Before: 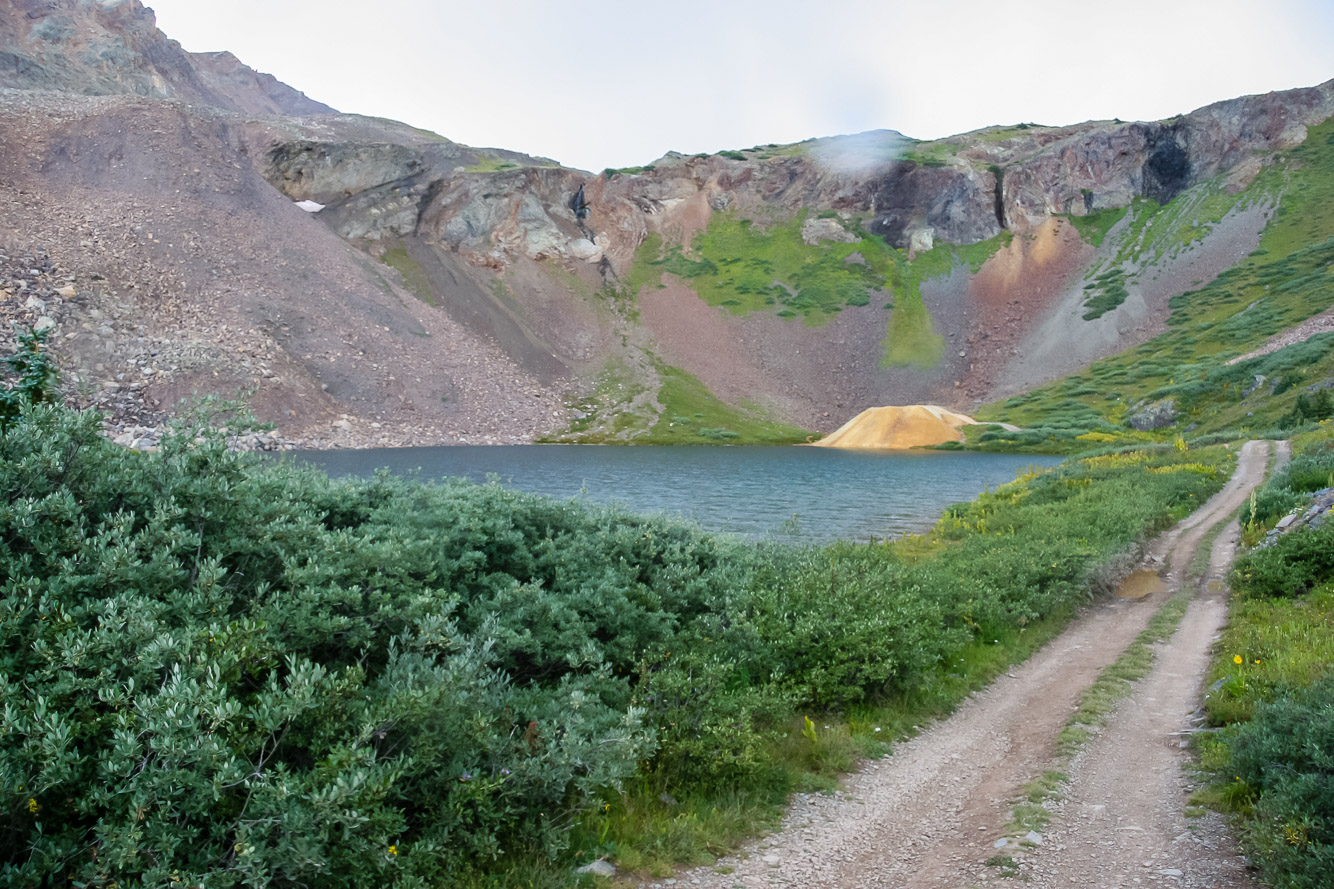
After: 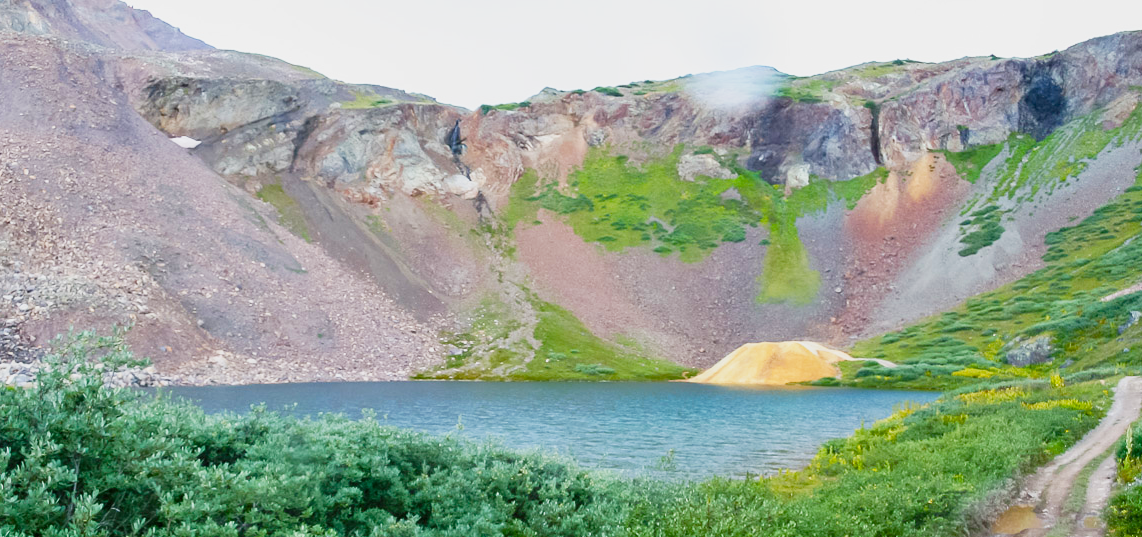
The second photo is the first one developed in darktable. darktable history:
base curve: curves: ch0 [(0, 0) (0.088, 0.125) (0.176, 0.251) (0.354, 0.501) (0.613, 0.749) (1, 0.877)], preserve colors none
color balance rgb: perceptual saturation grading › global saturation 35%, perceptual saturation grading › highlights -30%, perceptual saturation grading › shadows 35%, perceptual brilliance grading › global brilliance 3%, perceptual brilliance grading › highlights -3%, perceptual brilliance grading › shadows 3%
crop and rotate: left 9.345%, top 7.22%, right 4.982%, bottom 32.331%
